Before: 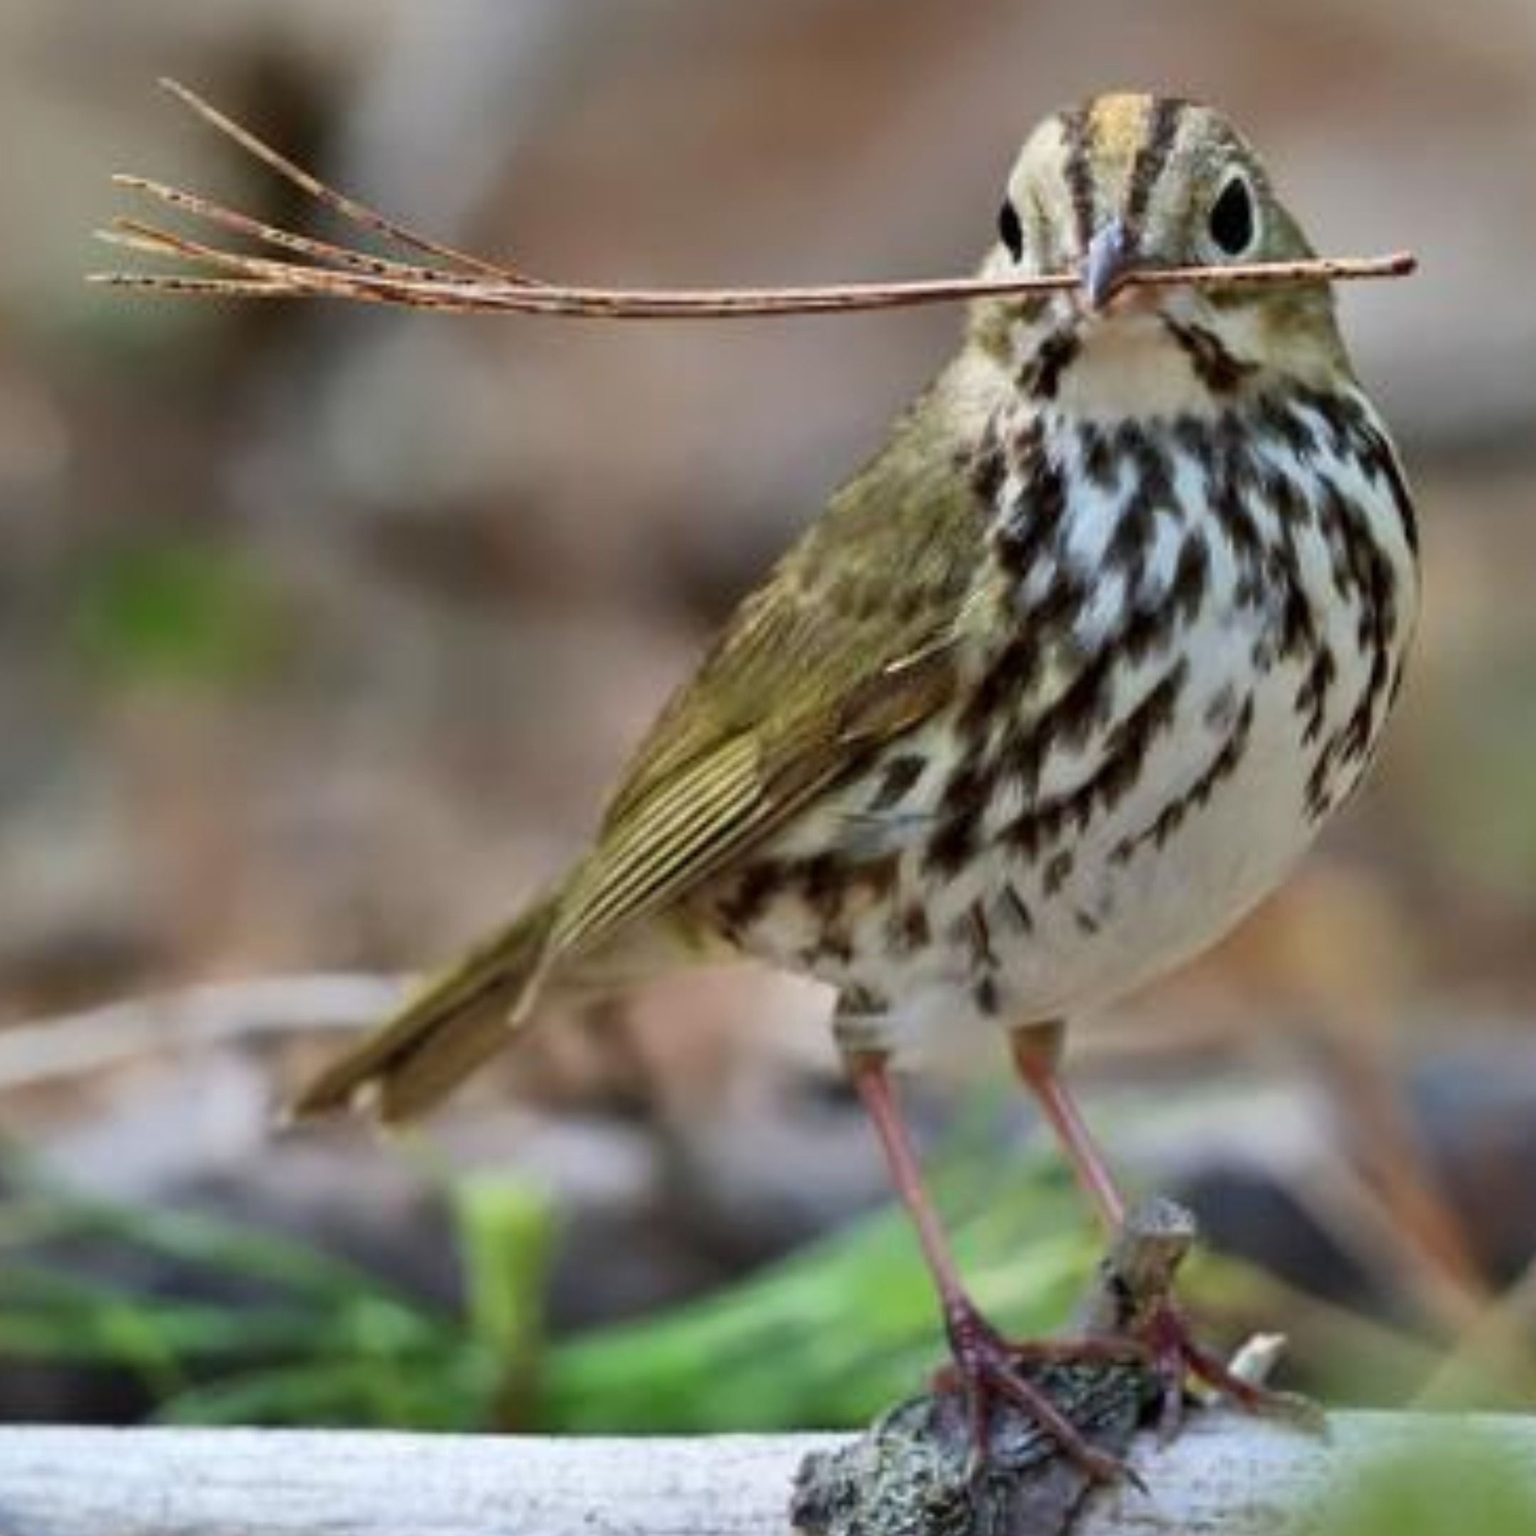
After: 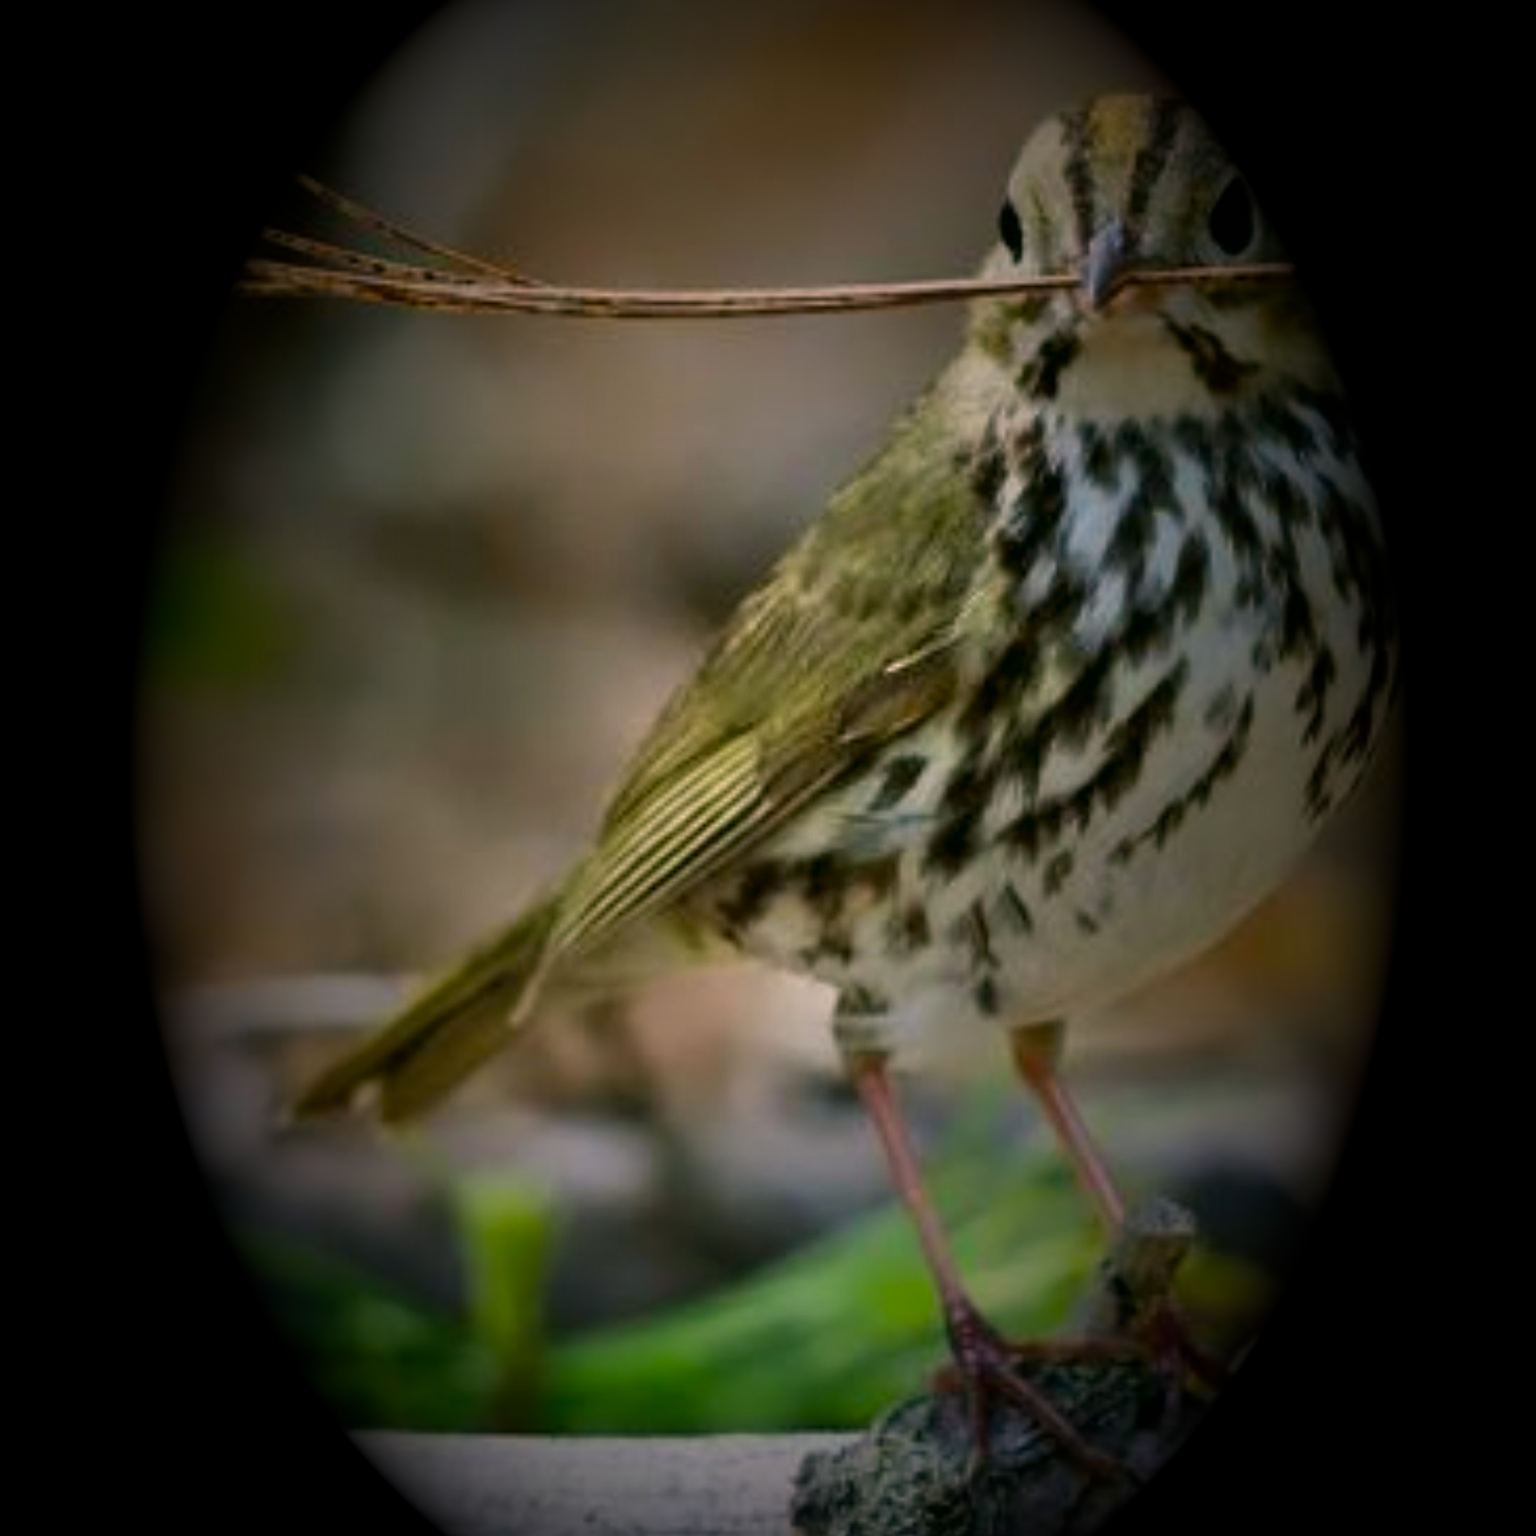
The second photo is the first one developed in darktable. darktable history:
vignetting: fall-off start 15.9%, fall-off radius 100%, brightness -1, saturation 0.5, width/height ratio 0.719
color correction: highlights a* 4.02, highlights b* 4.98, shadows a* -7.55, shadows b* 4.98
